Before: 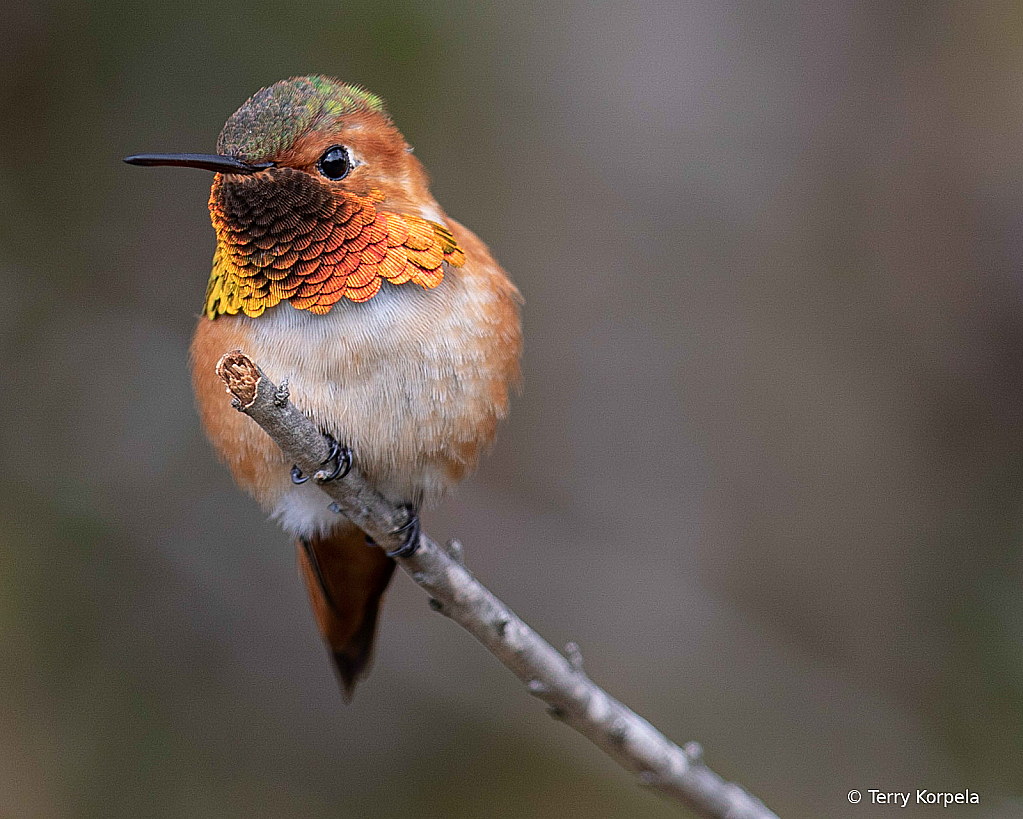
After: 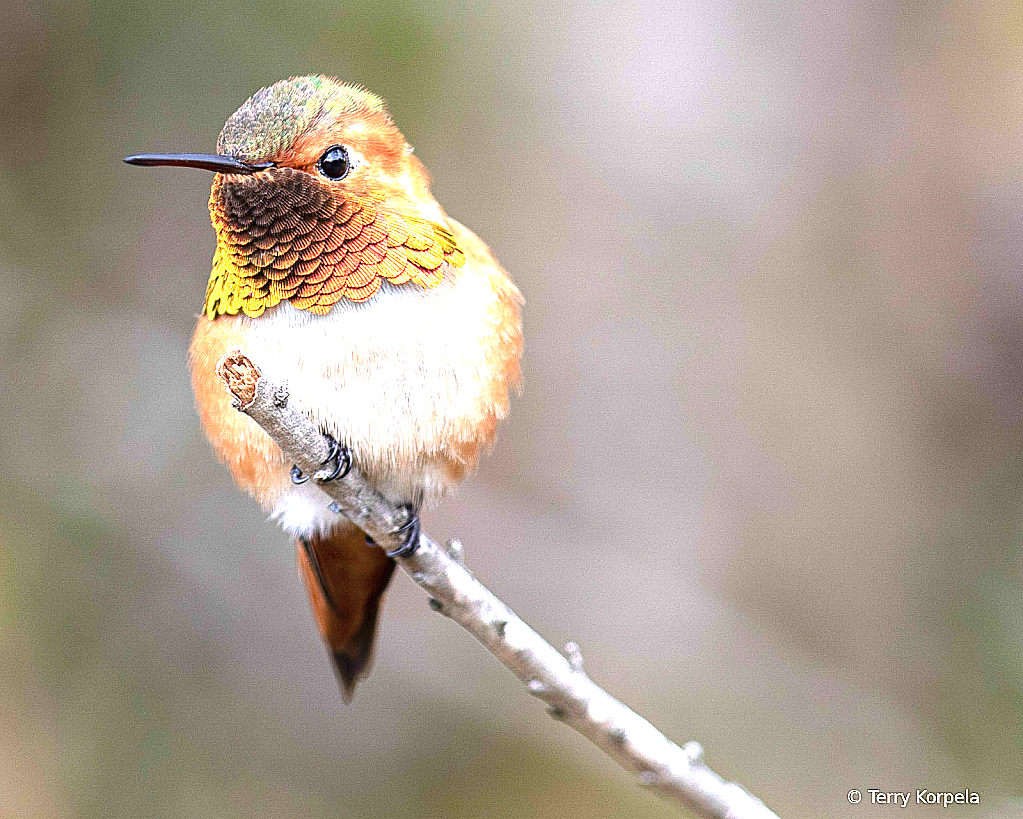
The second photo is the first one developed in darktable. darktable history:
levels: mode automatic
exposure: black level correction 0, exposure 1.9 EV, compensate highlight preservation false
